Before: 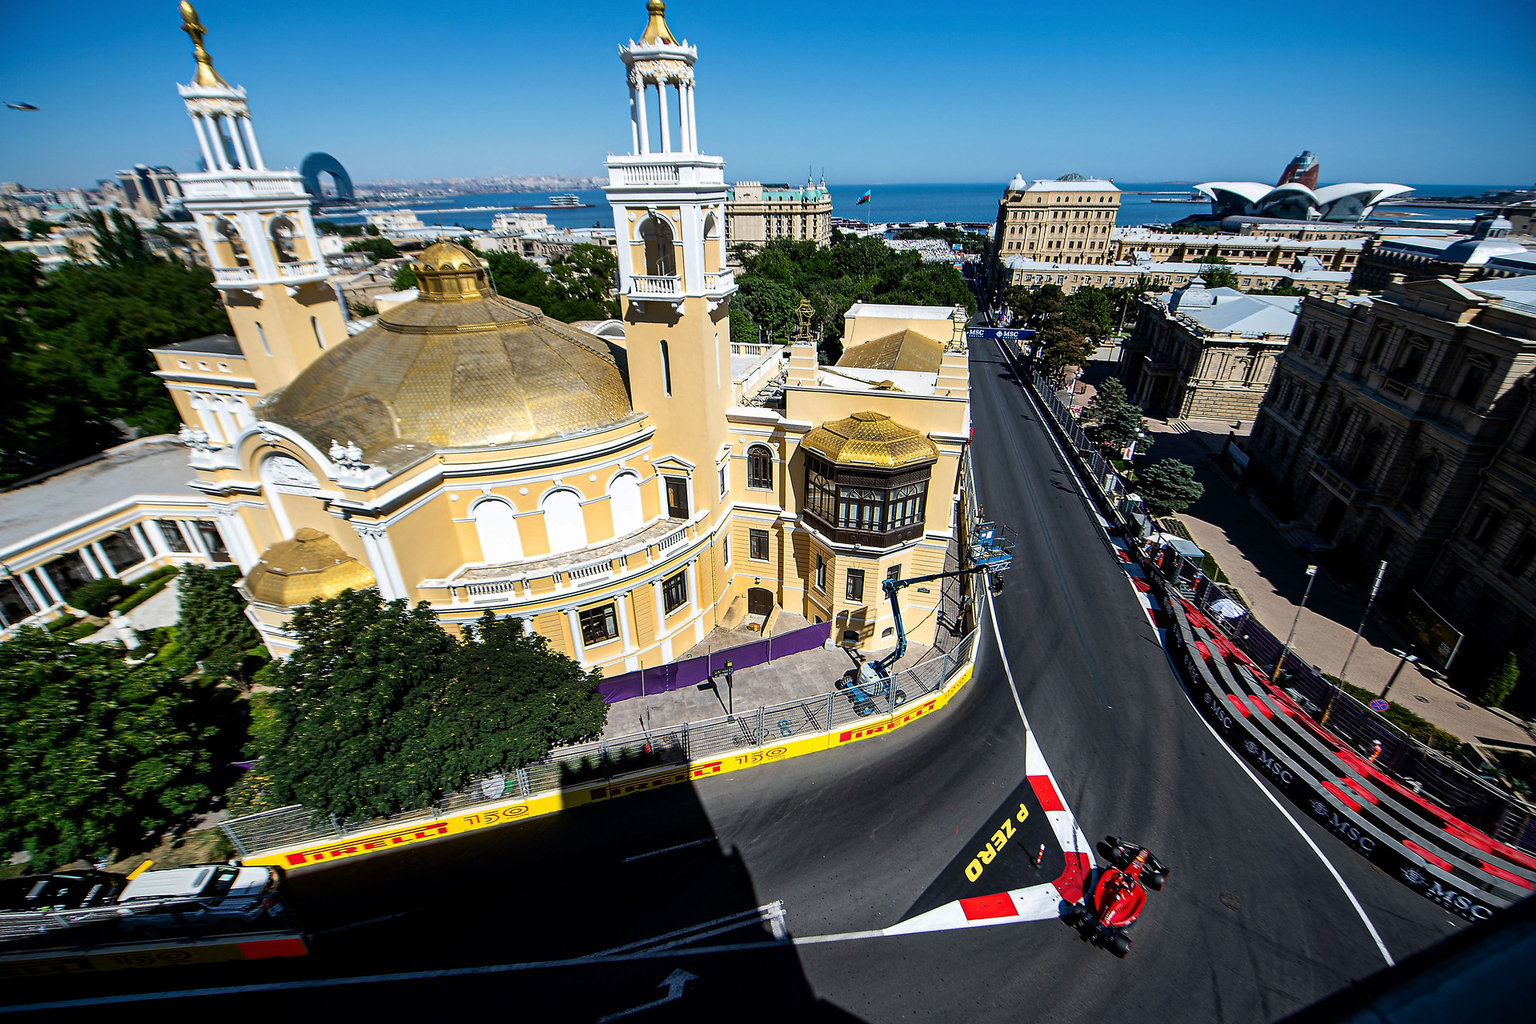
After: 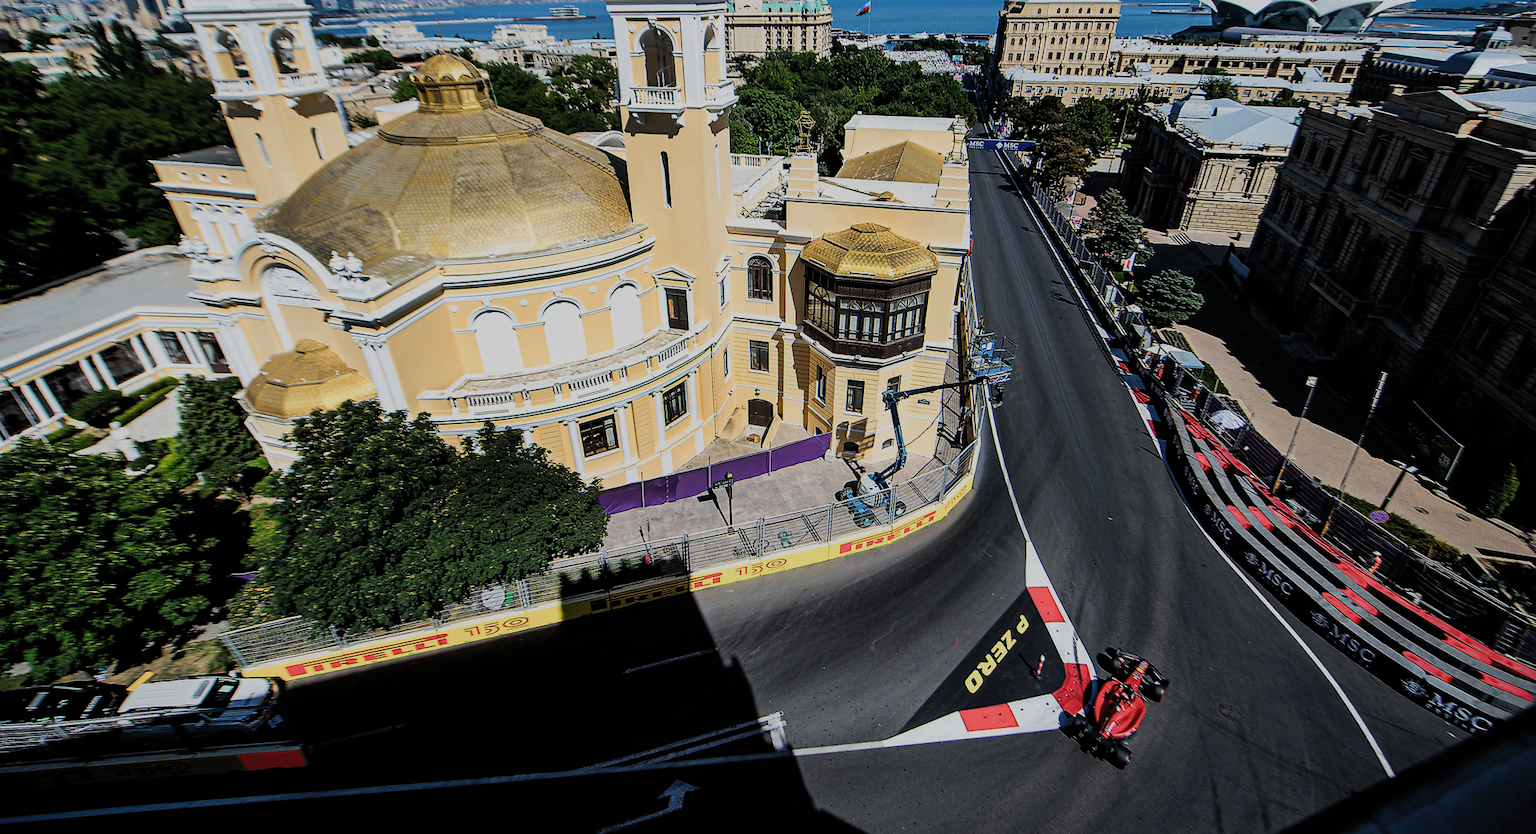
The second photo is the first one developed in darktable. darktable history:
filmic rgb: black relative exposure -7.65 EV, white relative exposure 4.56 EV, hardness 3.61, color science v5 (2021), contrast in shadows safe, contrast in highlights safe
crop and rotate: top 18.485%
